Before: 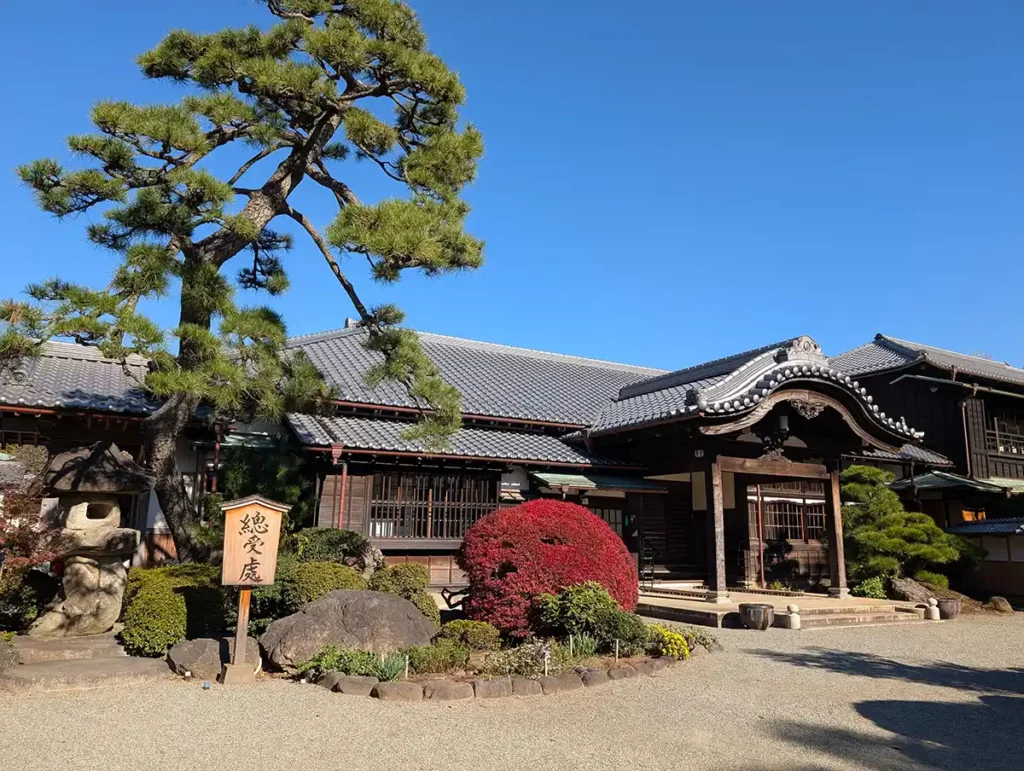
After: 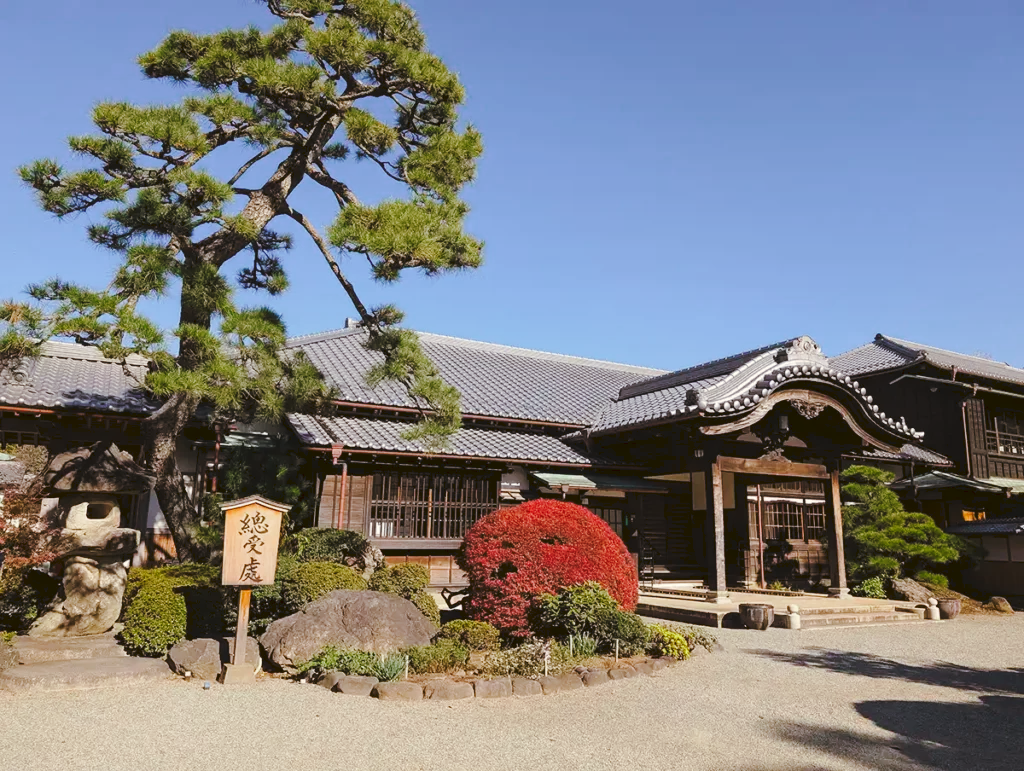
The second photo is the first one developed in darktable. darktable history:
tone curve: curves: ch0 [(0, 0) (0.003, 0.06) (0.011, 0.071) (0.025, 0.085) (0.044, 0.104) (0.069, 0.123) (0.1, 0.146) (0.136, 0.167) (0.177, 0.205) (0.224, 0.248) (0.277, 0.309) (0.335, 0.384) (0.399, 0.467) (0.468, 0.553) (0.543, 0.633) (0.623, 0.698) (0.709, 0.769) (0.801, 0.841) (0.898, 0.912) (1, 1)], preserve colors none
color look up table: target L [94.46, 89.08, 89.27, 86.03, 74.41, 65.79, 67.59, 58.86, 51.73, 43.98, 42.05, 29.84, 3.159, 200.52, 85.51, 80.22, 71.7, 64.44, 59.32, 53.44, 50.28, 51.66, 48.58, 46.18, 40.39, 34.24, 8.98, 97.91, 82.41, 71.37, 67.07, 57.31, 67.86, 49.38, 49.78, 40.86, 35.93, 42.02, 32.42, 34.98, 18.69, 19.16, 6.185, 80.17, 77.14, 72.91, 62.49, 53.46, 31.86], target a [-10.58, -36.25, -32.9, -58.53, -15.26, -22.18, -47.4, -60.54, -7.648, -29.55, -33.21, -16.22, -4.47, 0, -5.379, 21.14, 21.4, 53.12, 54.27, 42.09, 17.98, 59.02, 71.2, 30.91, 20.88, 52.24, 17.09, 0.373, 28.71, 8.068, 1.431, 74.5, 49.37, 23.35, 60.64, 20.68, 43.06, 56.93, 2.938, 39.06, 19.55, 39.59, 3.461, 1.52, -45.3, -26.07, -20.05, -13.19, -20.59], target b [34.44, 56.08, 19.27, 25.43, 28.18, 62.62, 6.171, 51.36, 13.44, 43.8, 18.34, 42.13, 4.919, 0, 70.61, 20.16, 49.05, 22.43, 65.4, 55.08, 53.83, 7.646, 66.66, 6.32, 38.1, 42.21, 14.96, 5.147, -17.62, -32.53, 1.602, -20.94, -39.44, -18.79, -27.38, -55.4, -5.828, -48.33, 3.556, -65.9, 7.71, -30.71, -12.17, -16.08, -12.53, -32.31, -7.446, -34.76, -3.203], num patches 49
